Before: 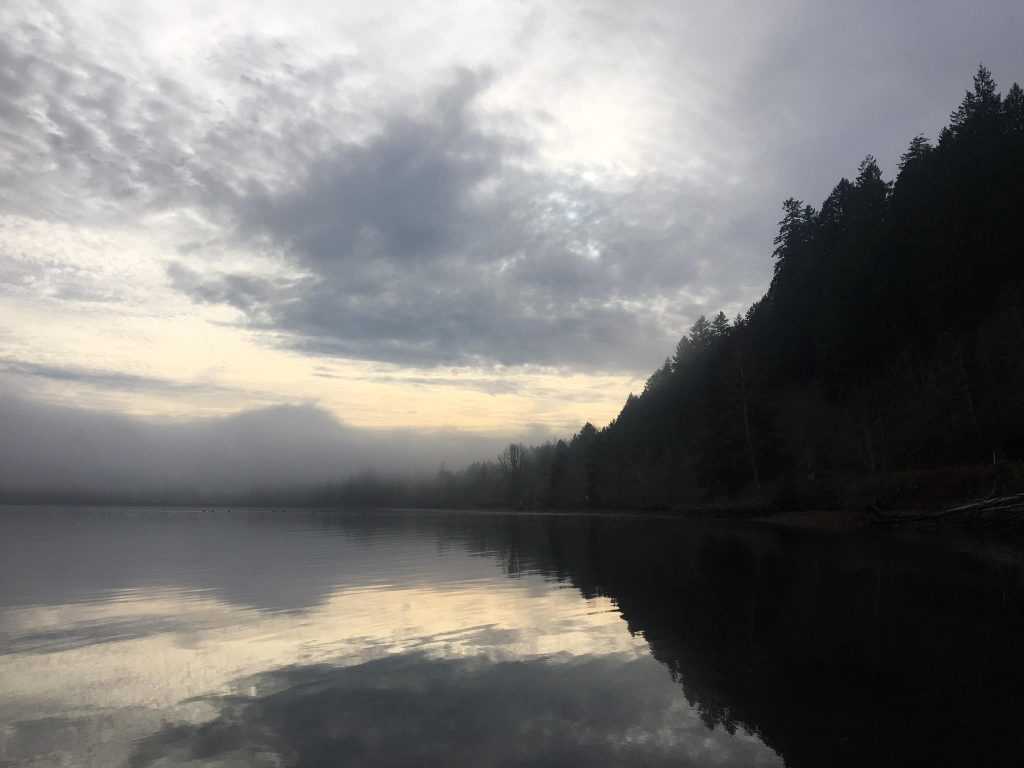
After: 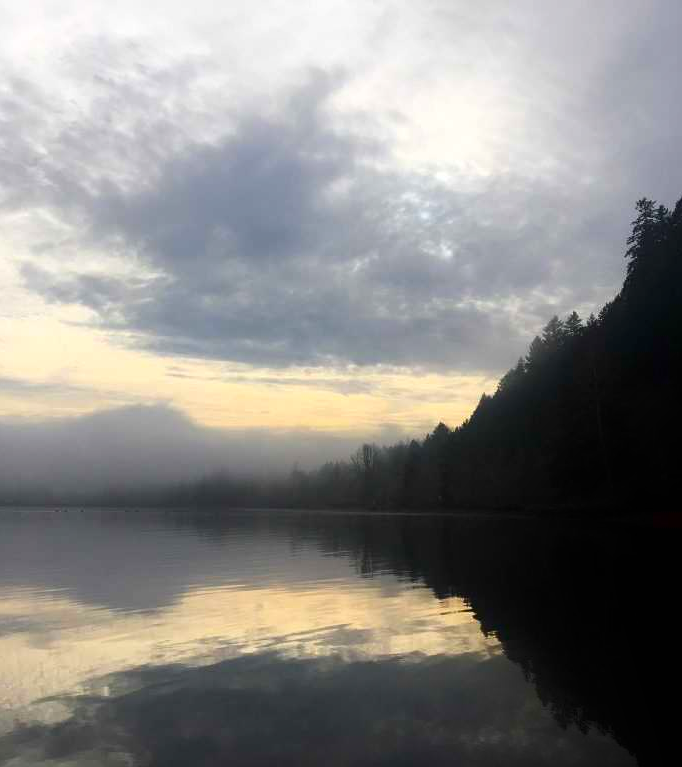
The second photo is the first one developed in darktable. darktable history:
shadows and highlights: shadows -70, highlights 35, soften with gaussian
crop and rotate: left 14.385%, right 18.948%
color balance rgb: perceptual saturation grading › global saturation 25%, global vibrance 20%
